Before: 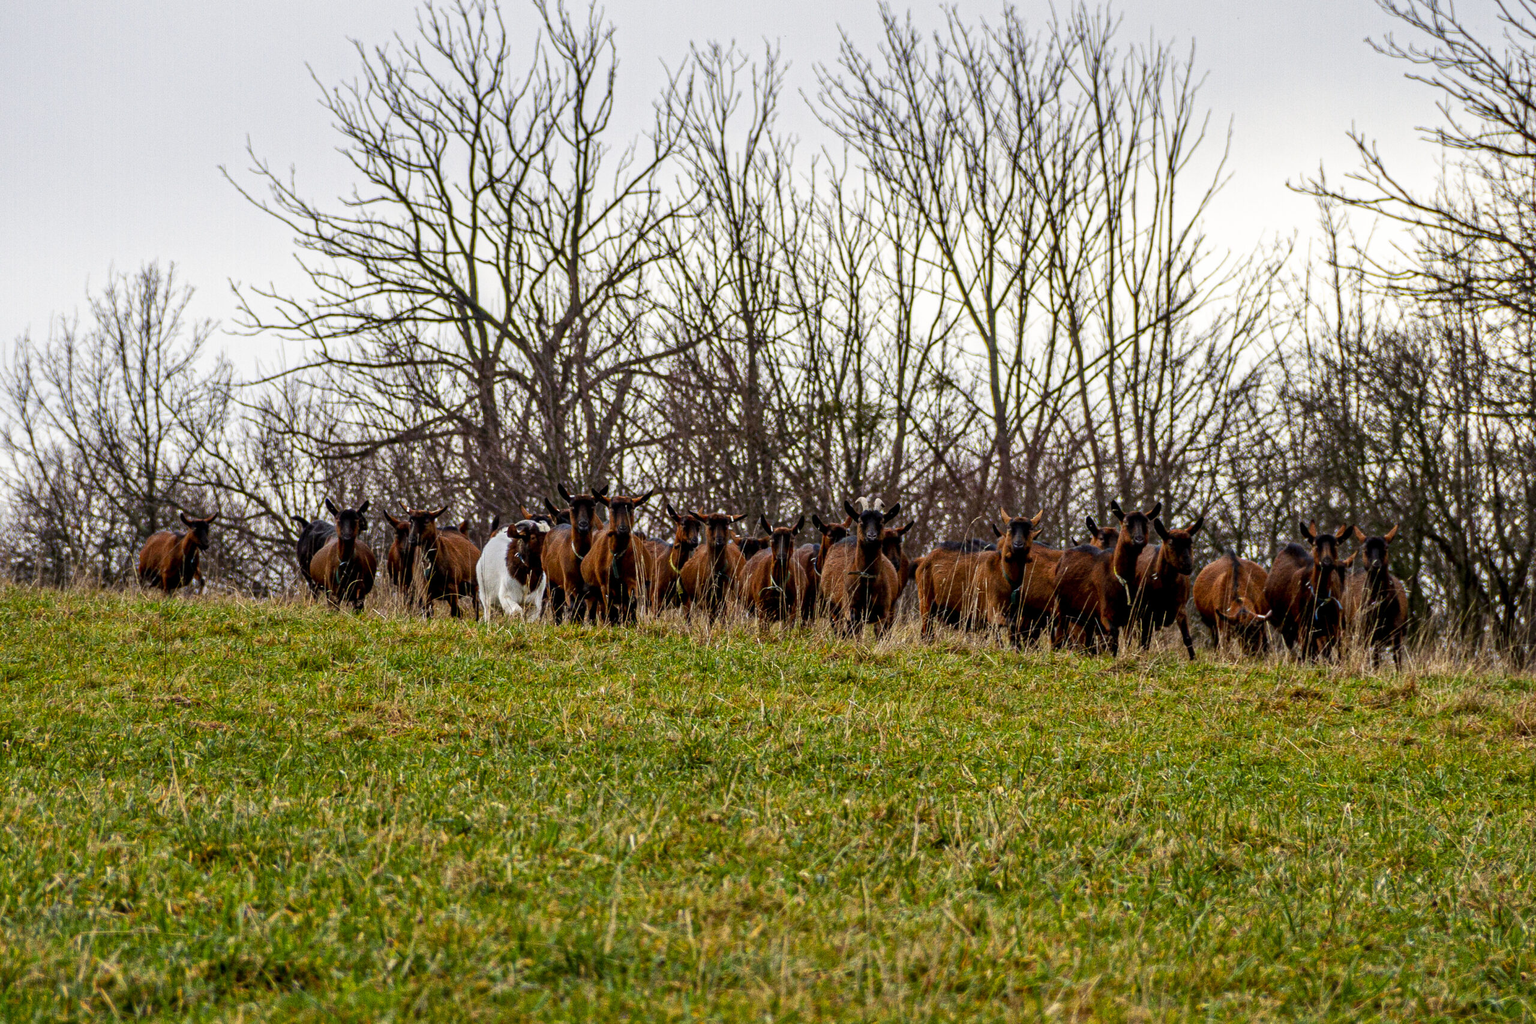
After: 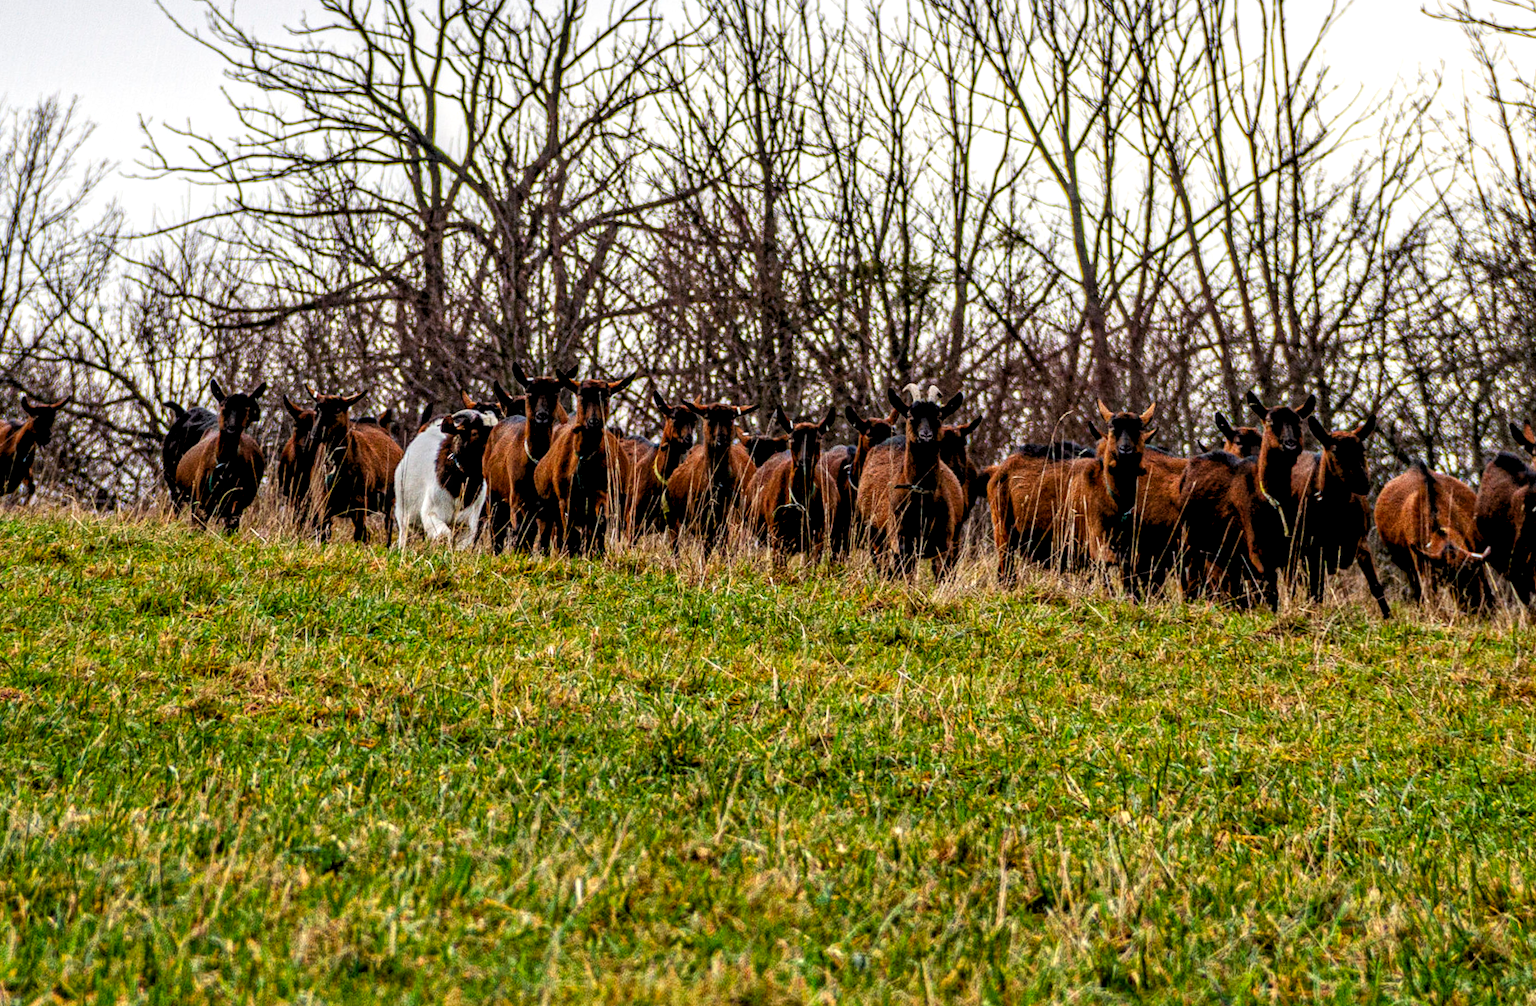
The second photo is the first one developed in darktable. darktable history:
rotate and perspective: rotation 0.72°, lens shift (vertical) -0.352, lens shift (horizontal) -0.051, crop left 0.152, crop right 0.859, crop top 0.019, crop bottom 0.964
crop and rotate: left 2.425%, top 11.305%, right 9.6%, bottom 15.08%
levels: levels [0.073, 0.497, 0.972]
local contrast: detail 130%
shadows and highlights: shadows -10, white point adjustment 1.5, highlights 10
